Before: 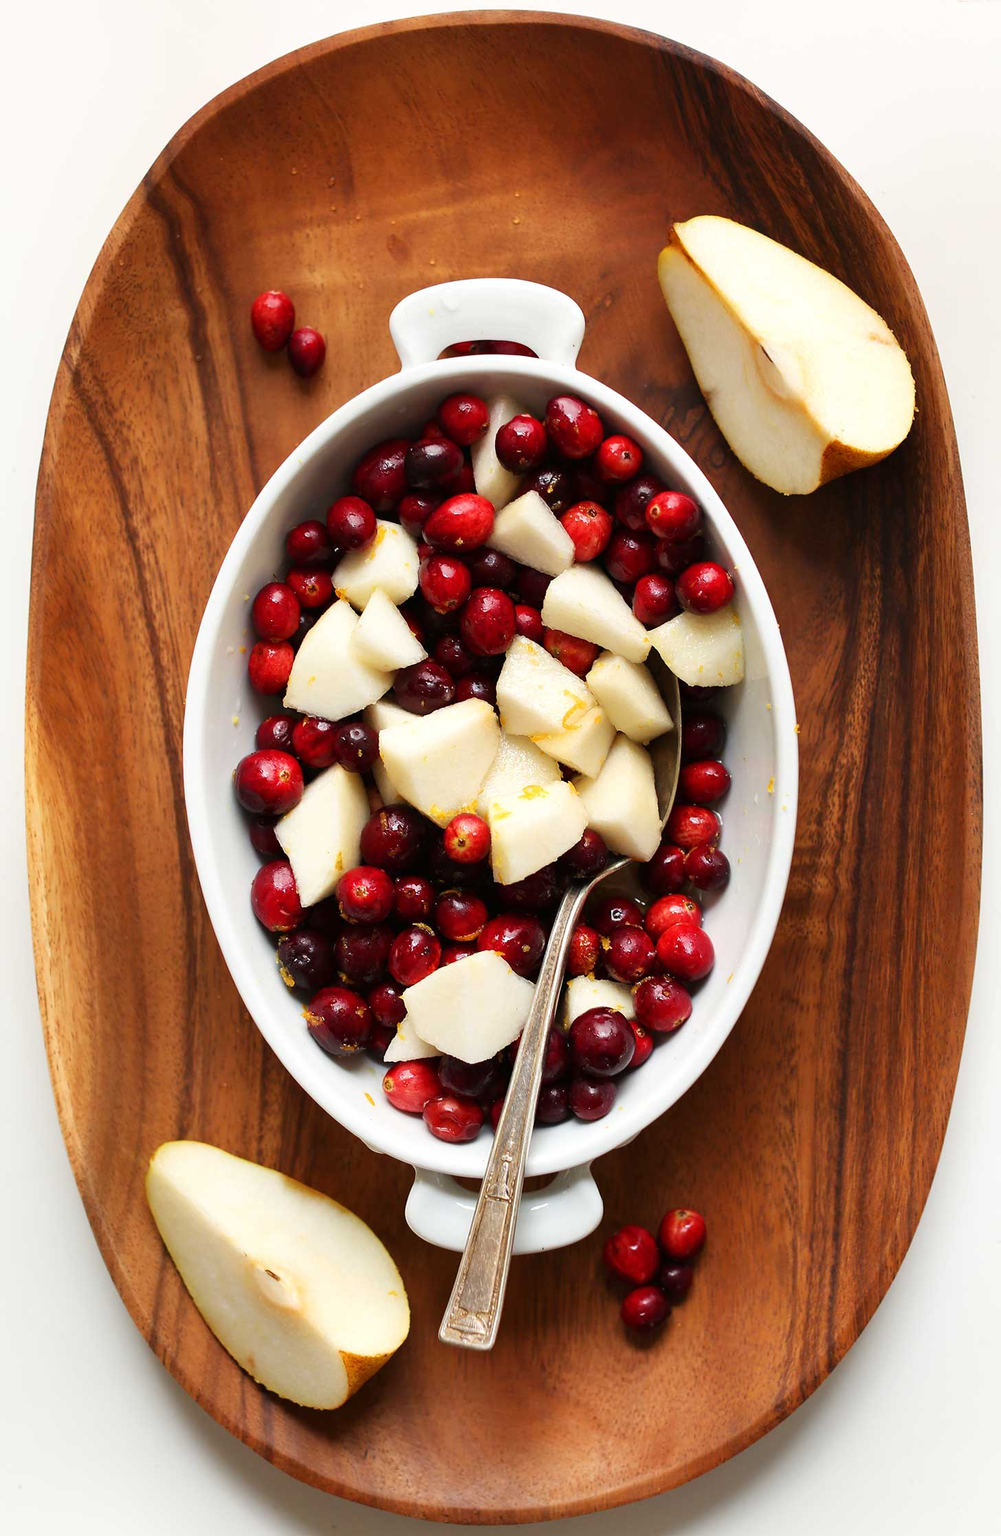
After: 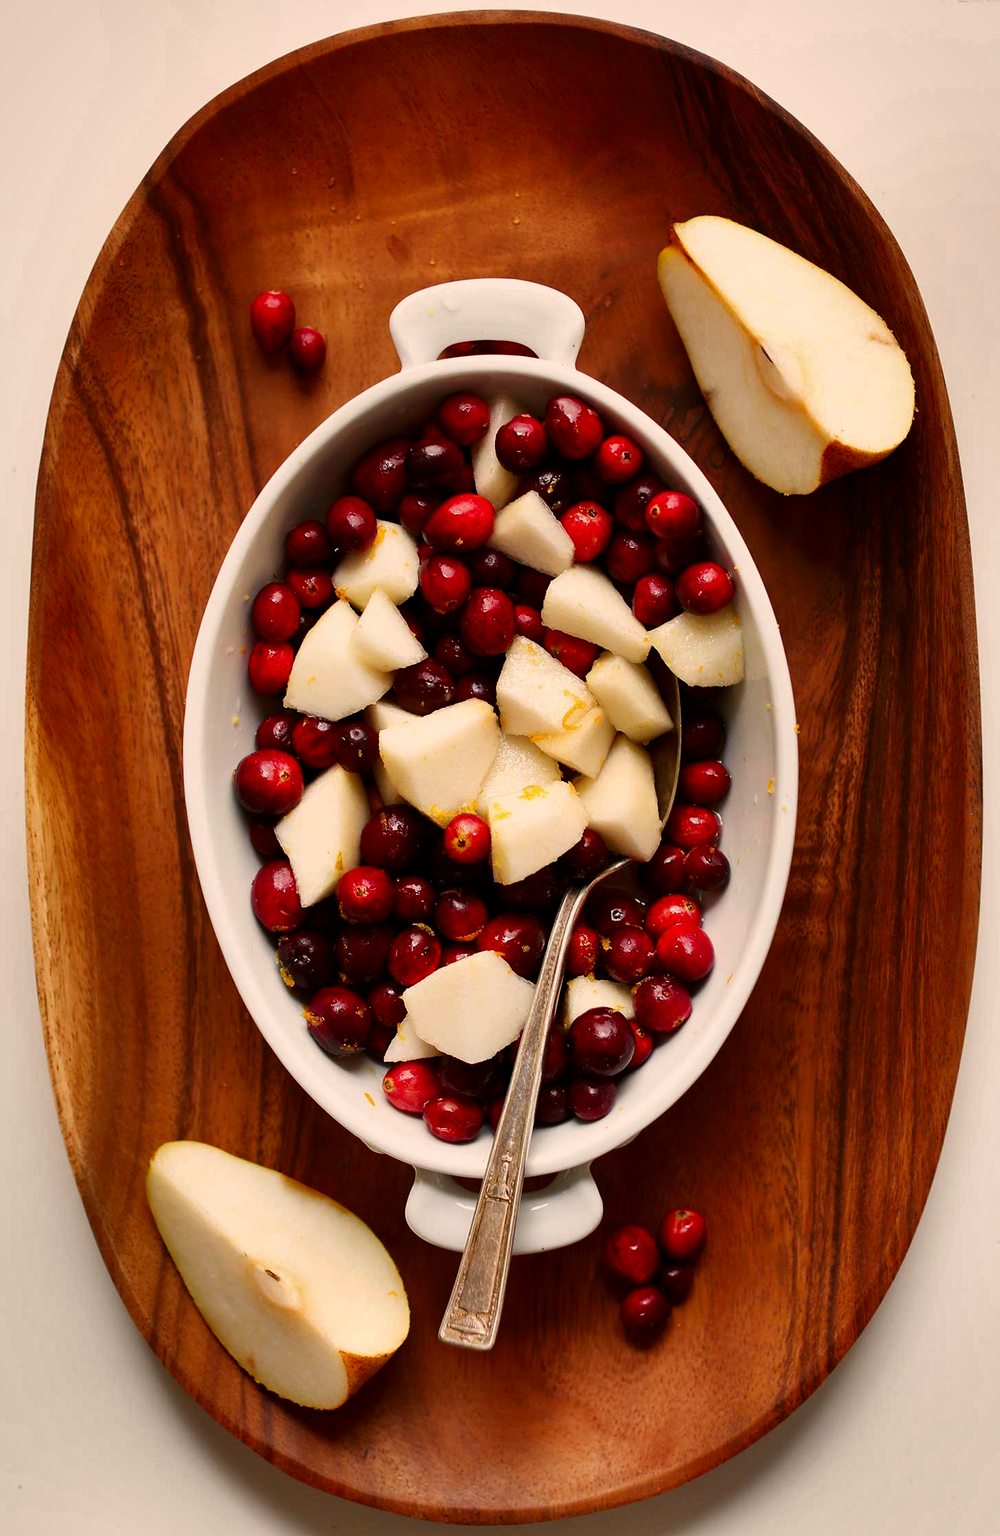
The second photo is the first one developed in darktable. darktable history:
shadows and highlights: radius 200, shadows 63.51, highlights -58.6, highlights color adjustment 0%, soften with gaussian
contrast brightness saturation: brightness -0.12, saturation 0.02
exposure: black level correction 0.029, exposure -0.116 EV
white balance: red 1.103, blue 0.936
